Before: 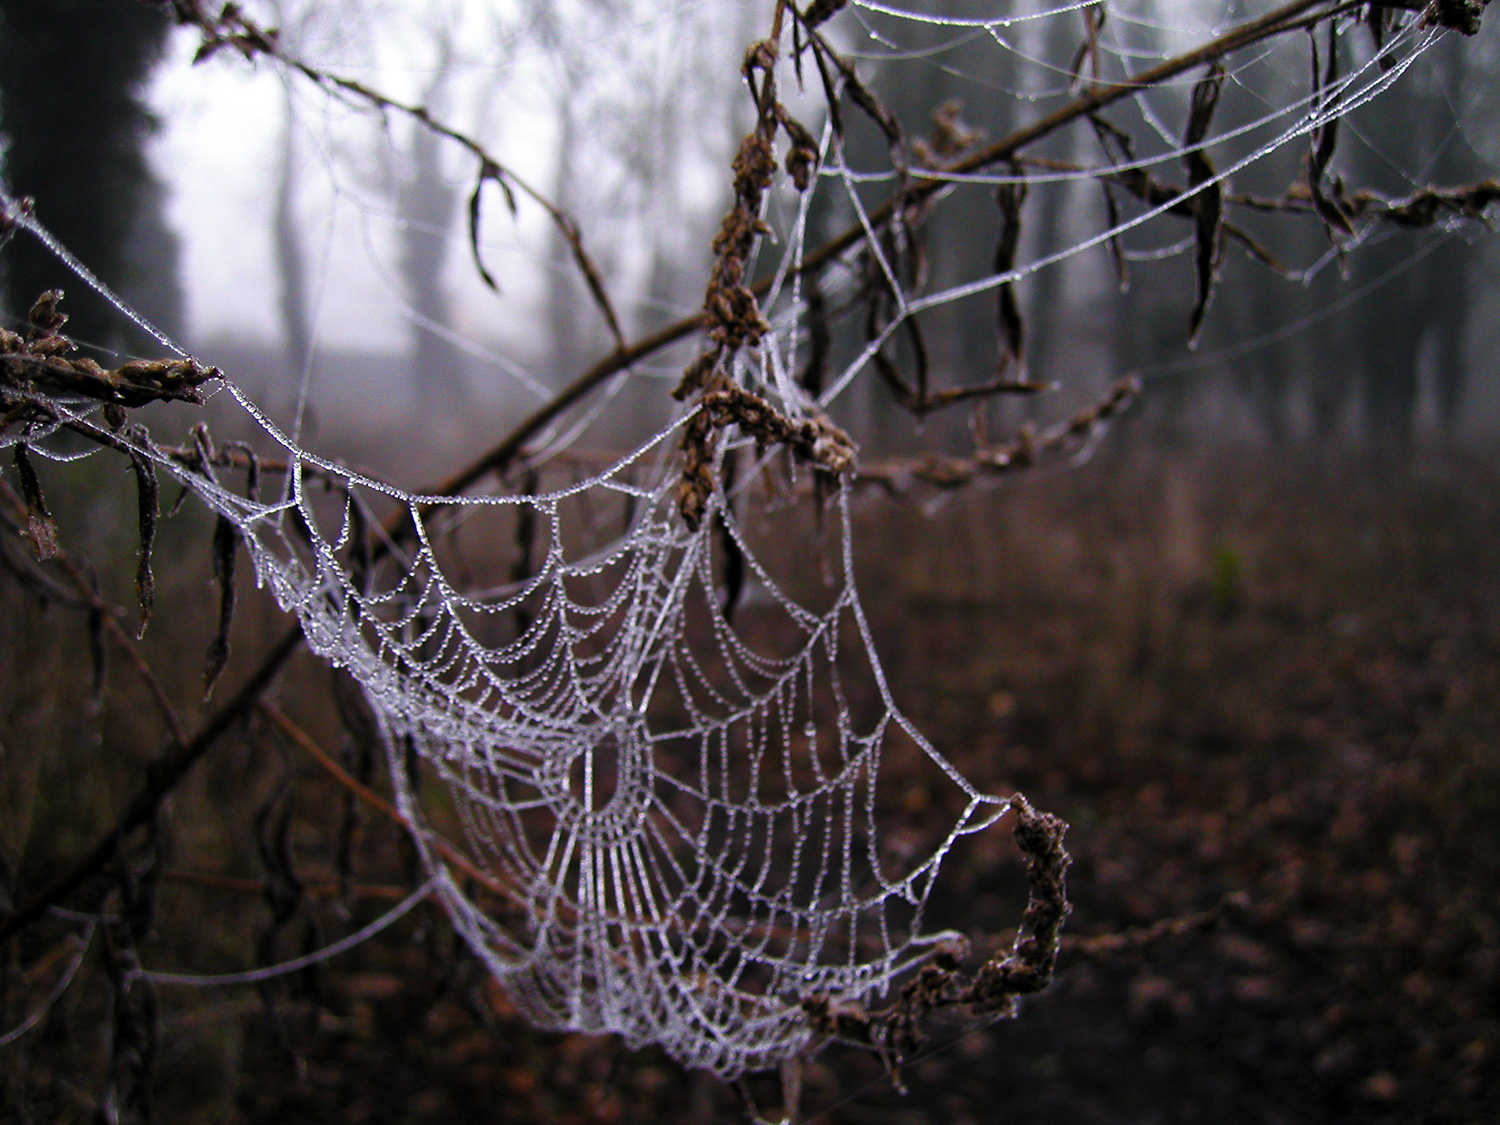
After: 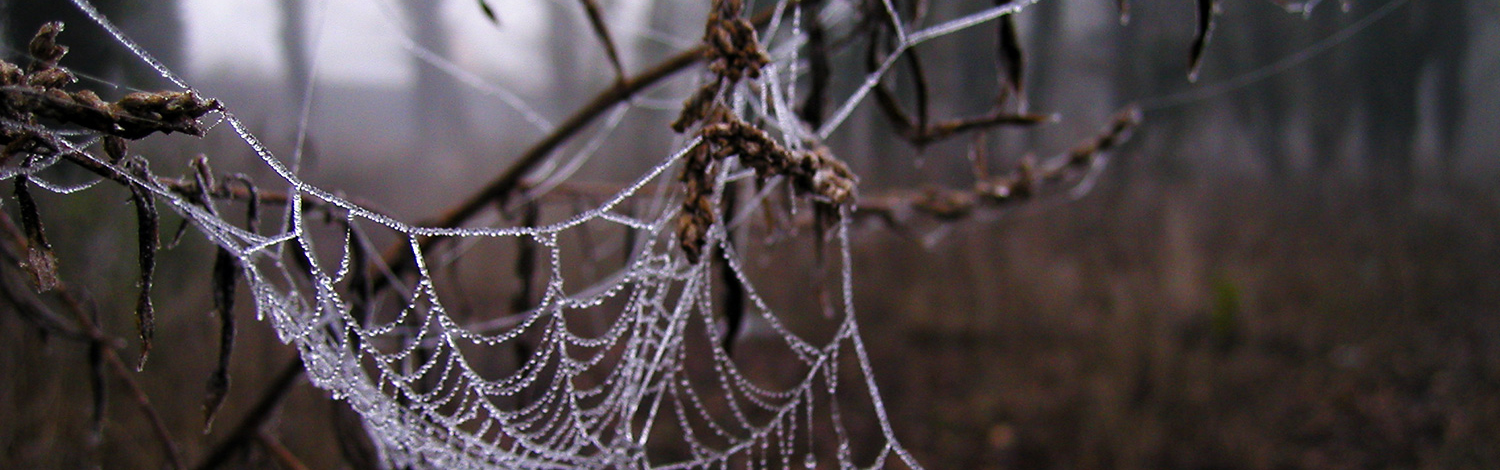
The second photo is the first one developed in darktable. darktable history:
contrast brightness saturation: saturation -0.05
crop and rotate: top 23.84%, bottom 34.294%
